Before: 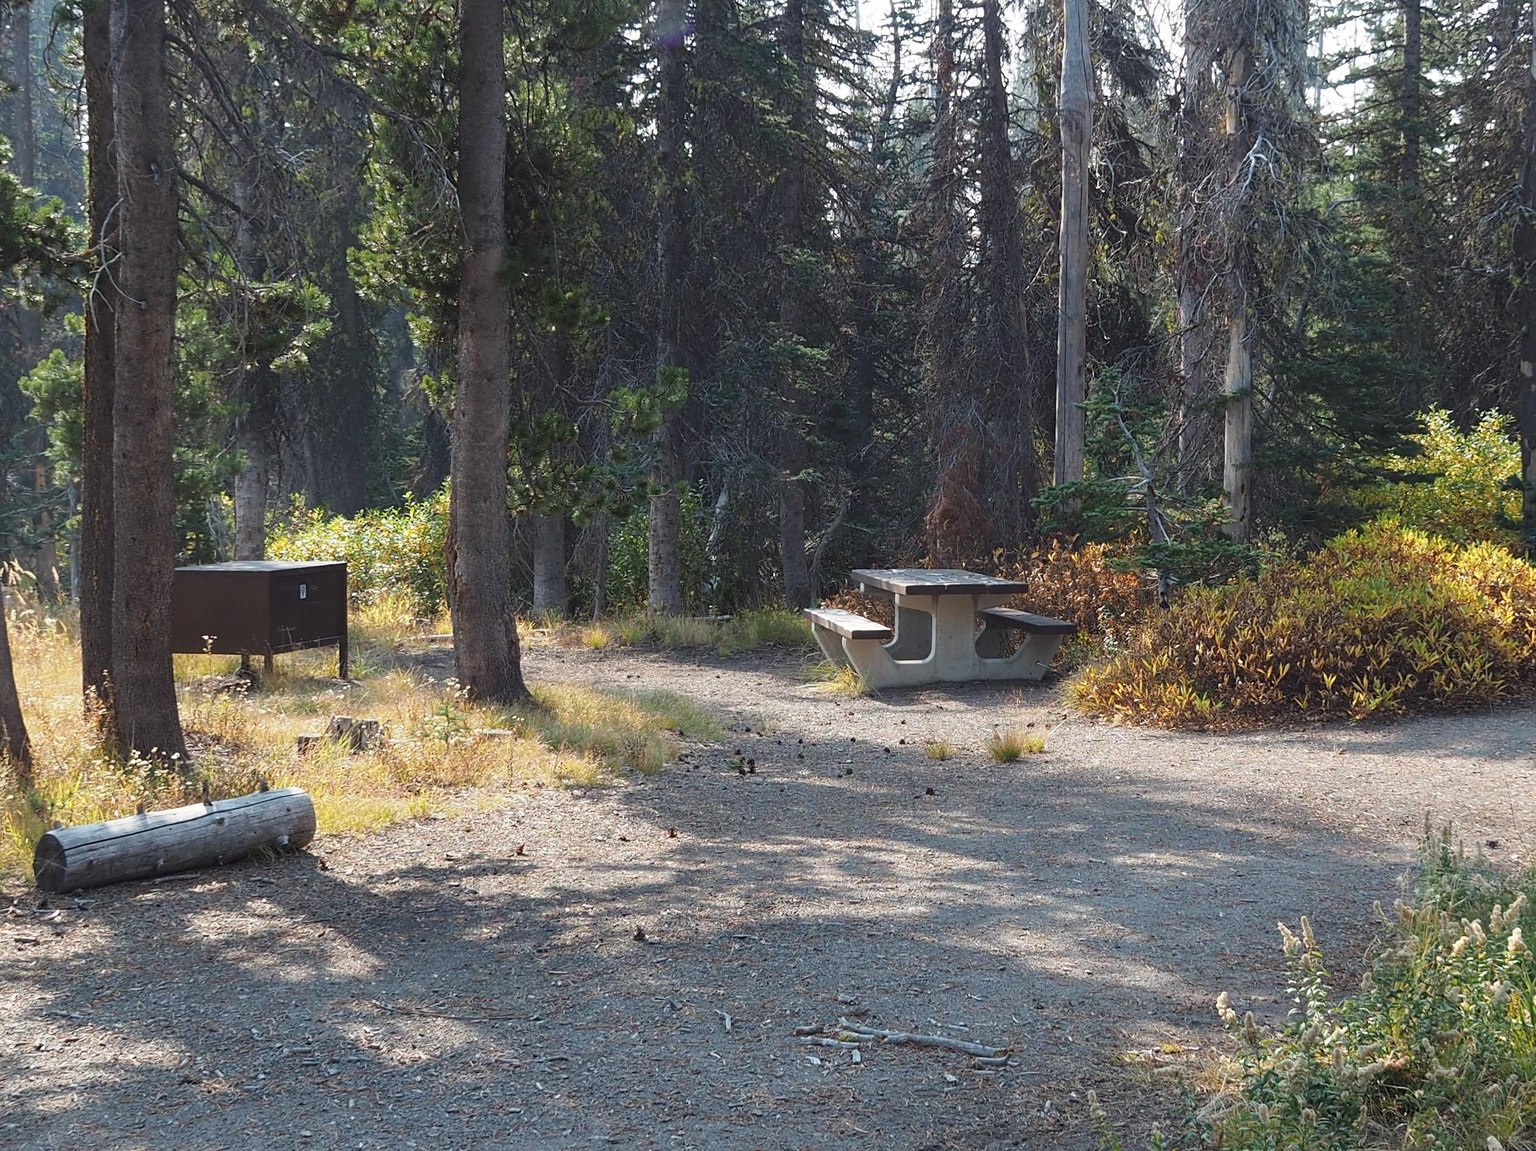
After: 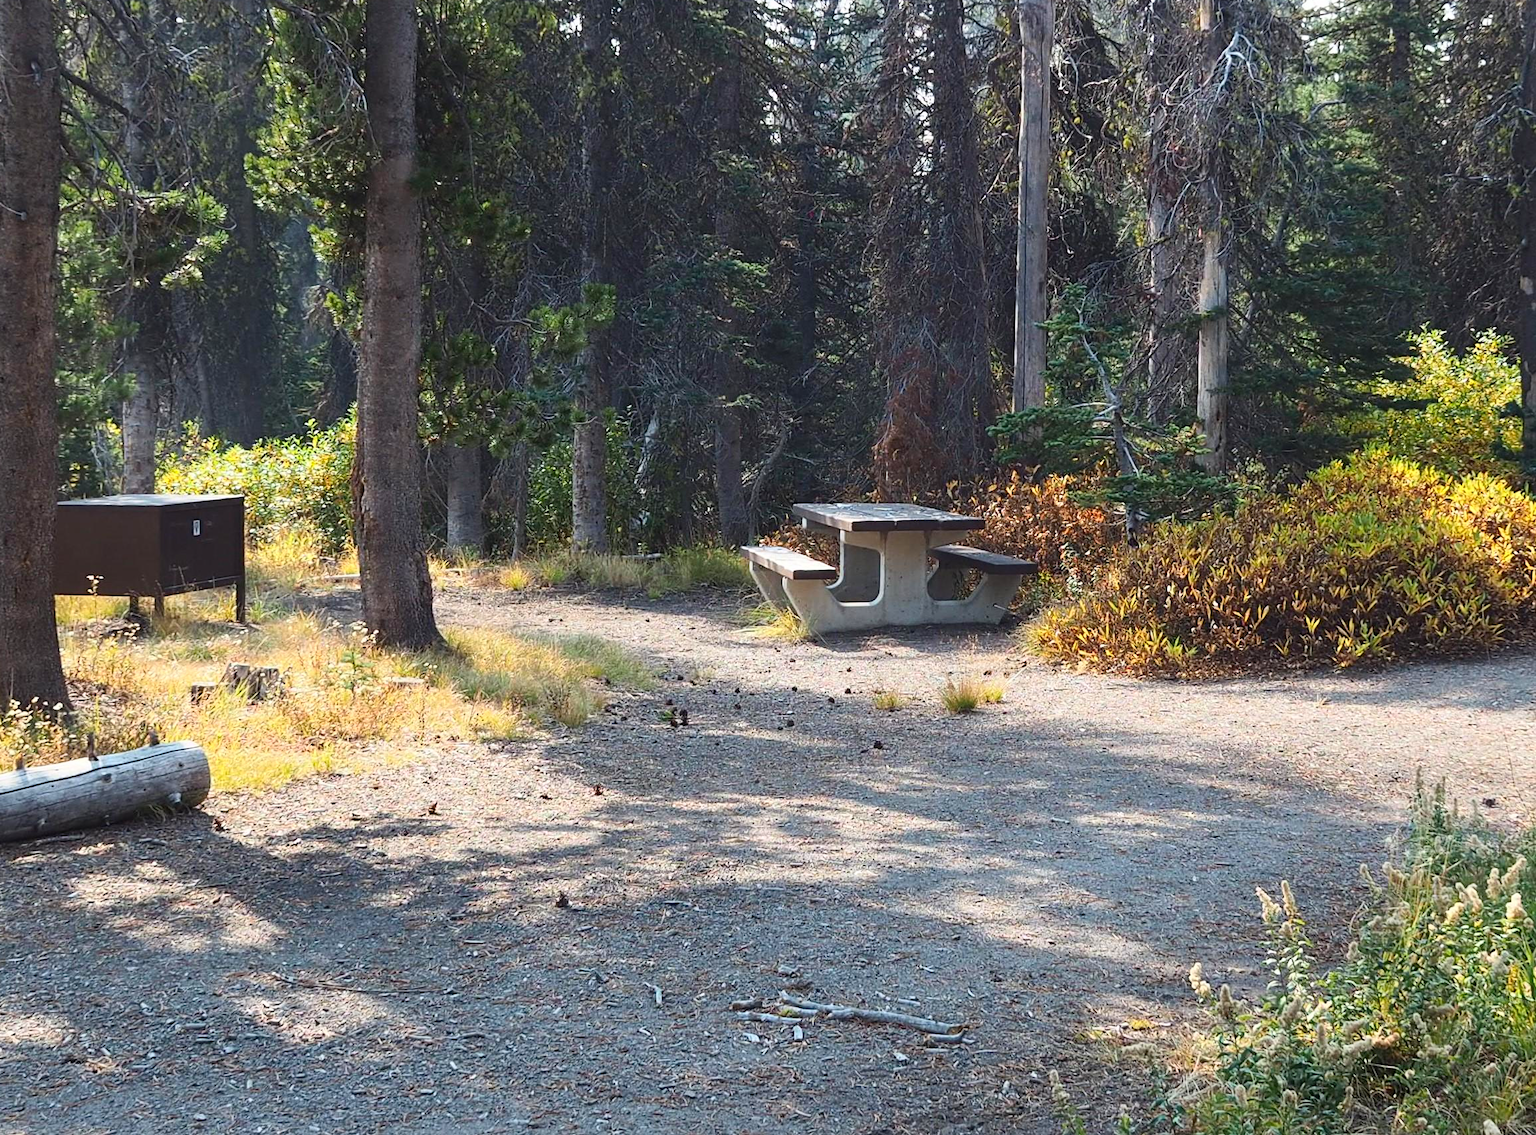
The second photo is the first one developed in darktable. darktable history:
contrast brightness saturation: contrast 0.226, brightness 0.111, saturation 0.286
crop and rotate: left 7.998%, top 9.293%
